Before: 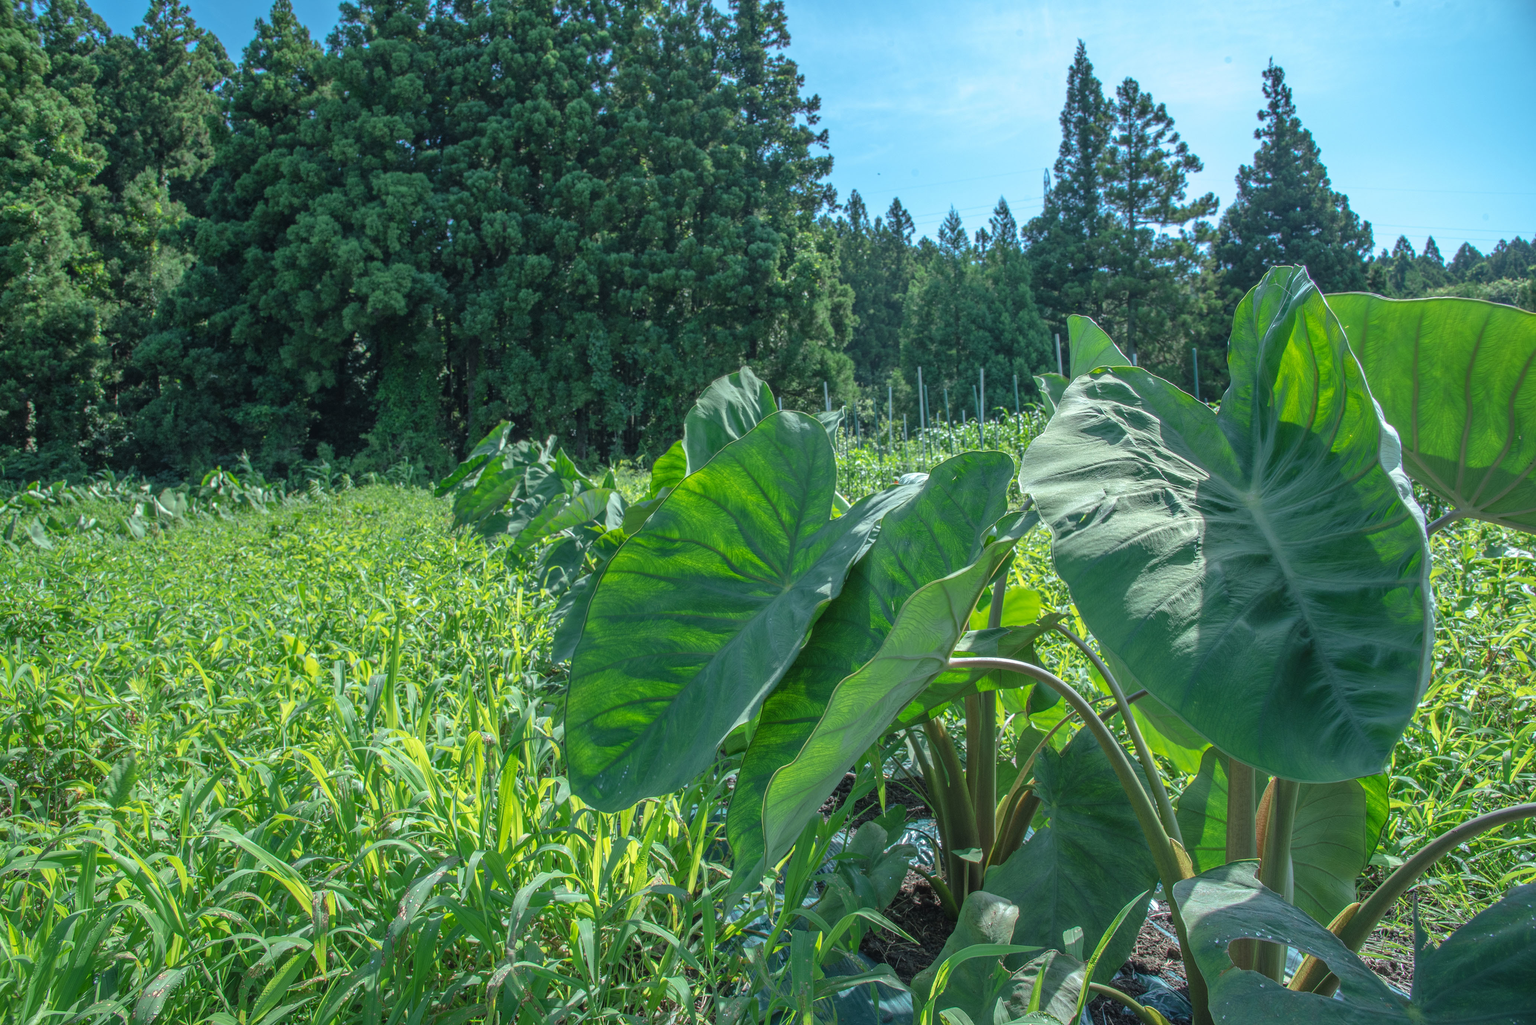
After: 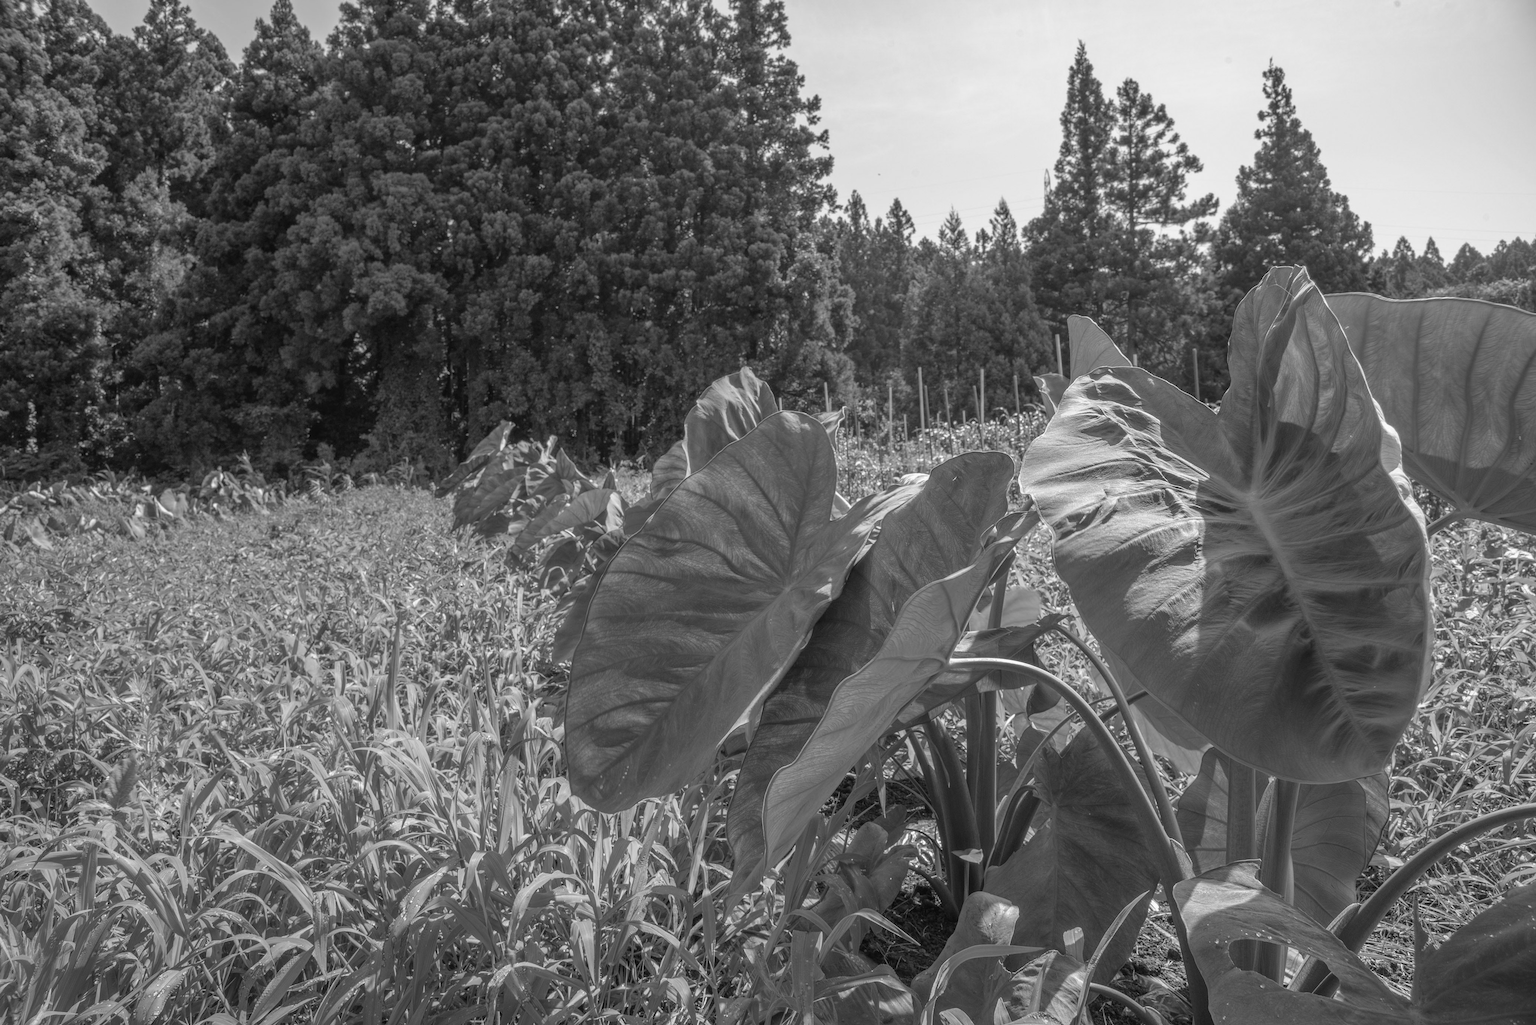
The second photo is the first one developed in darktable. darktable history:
exposure: black level correction 0.002, exposure -0.1 EV, compensate highlight preservation false
color calibration: output gray [0.25, 0.35, 0.4, 0], x 0.383, y 0.372, temperature 3905.17 K
